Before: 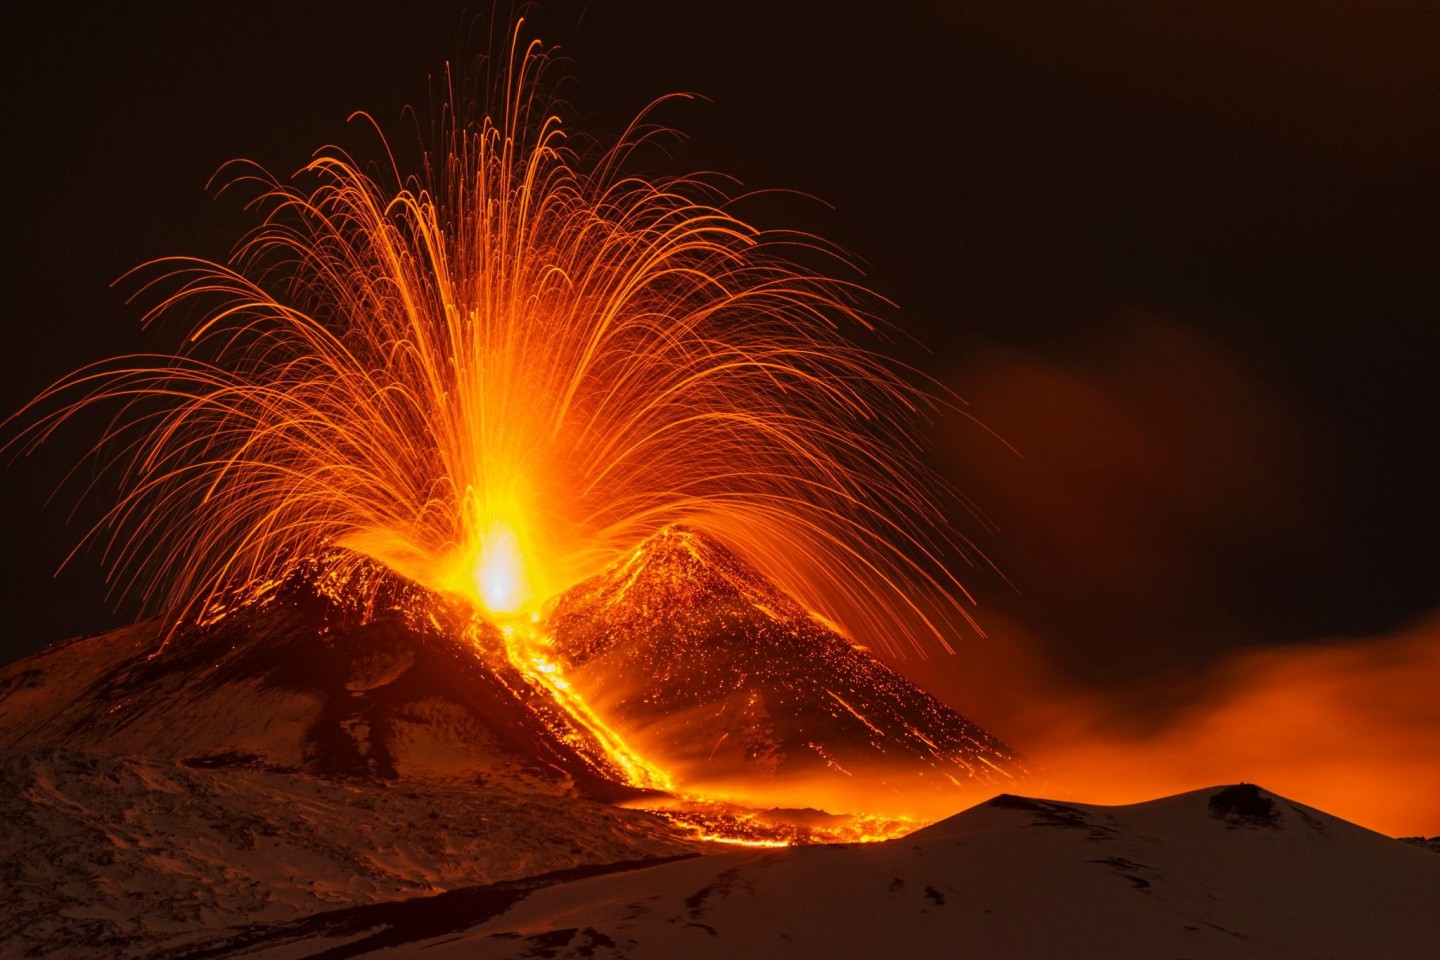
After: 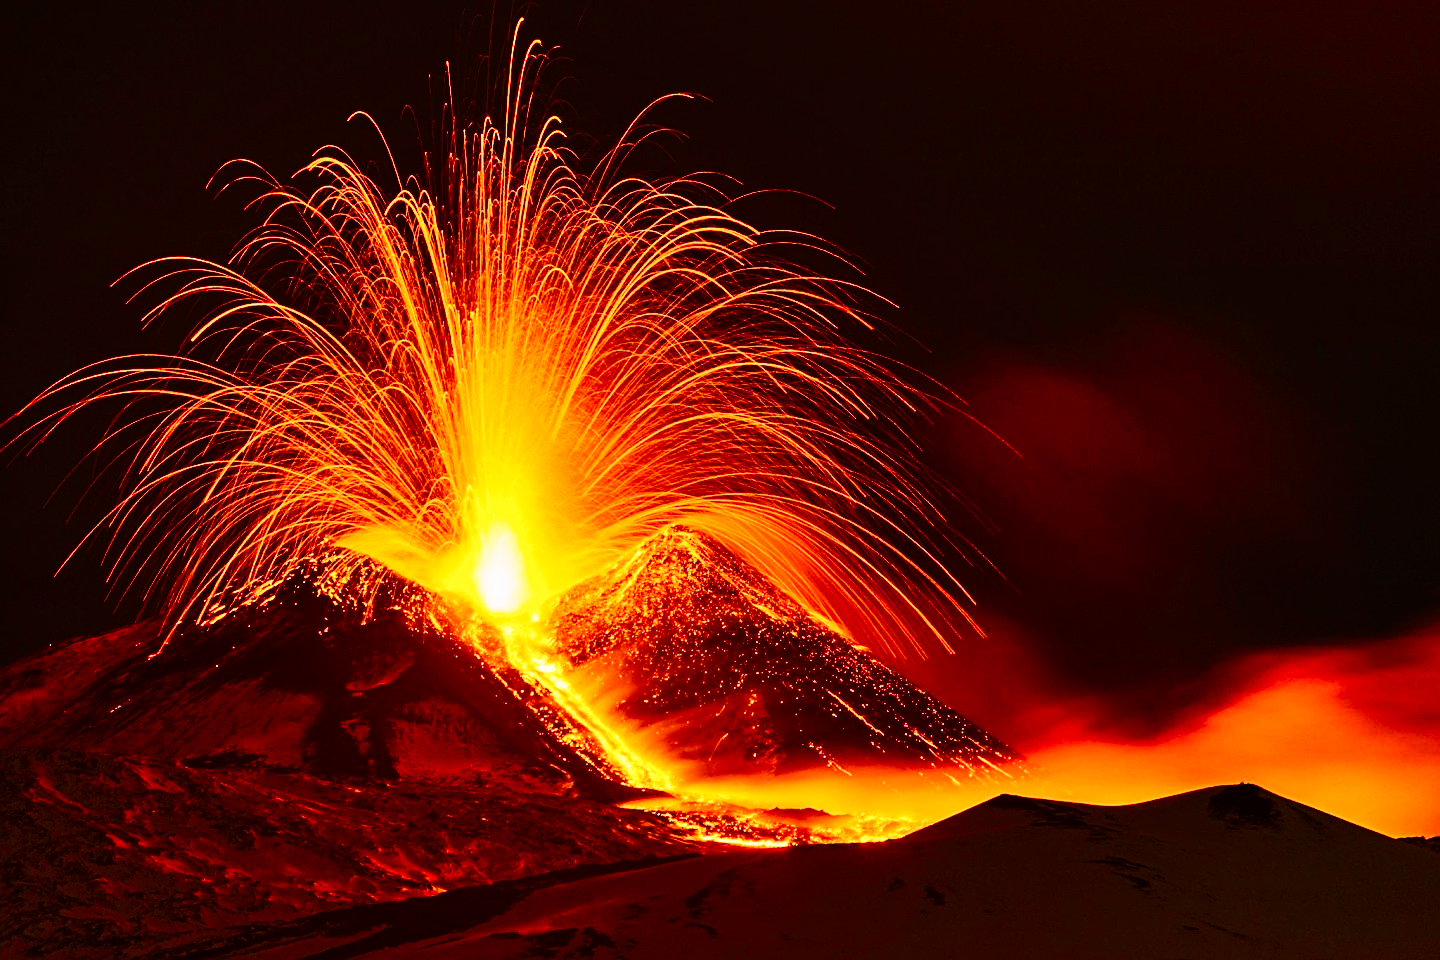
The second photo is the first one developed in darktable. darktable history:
base curve: curves: ch0 [(0, 0) (0.036, 0.025) (0.121, 0.166) (0.206, 0.329) (0.605, 0.79) (1, 1)], preserve colors none
shadows and highlights: soften with gaussian
contrast brightness saturation: contrast 0.28
exposure: exposure 0.15 EV, compensate highlight preservation false
sharpen: on, module defaults
